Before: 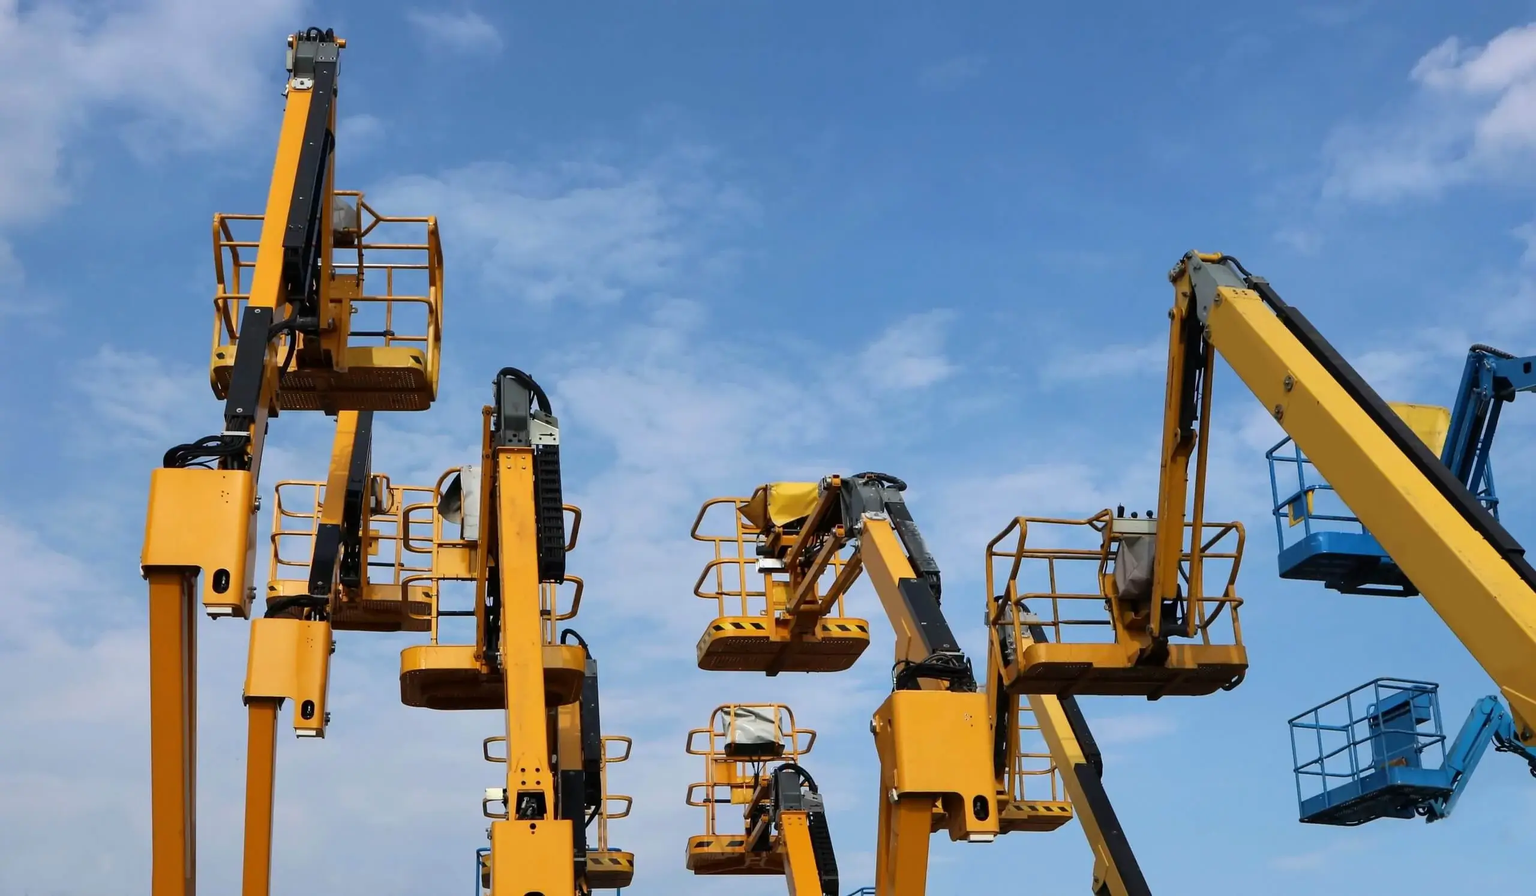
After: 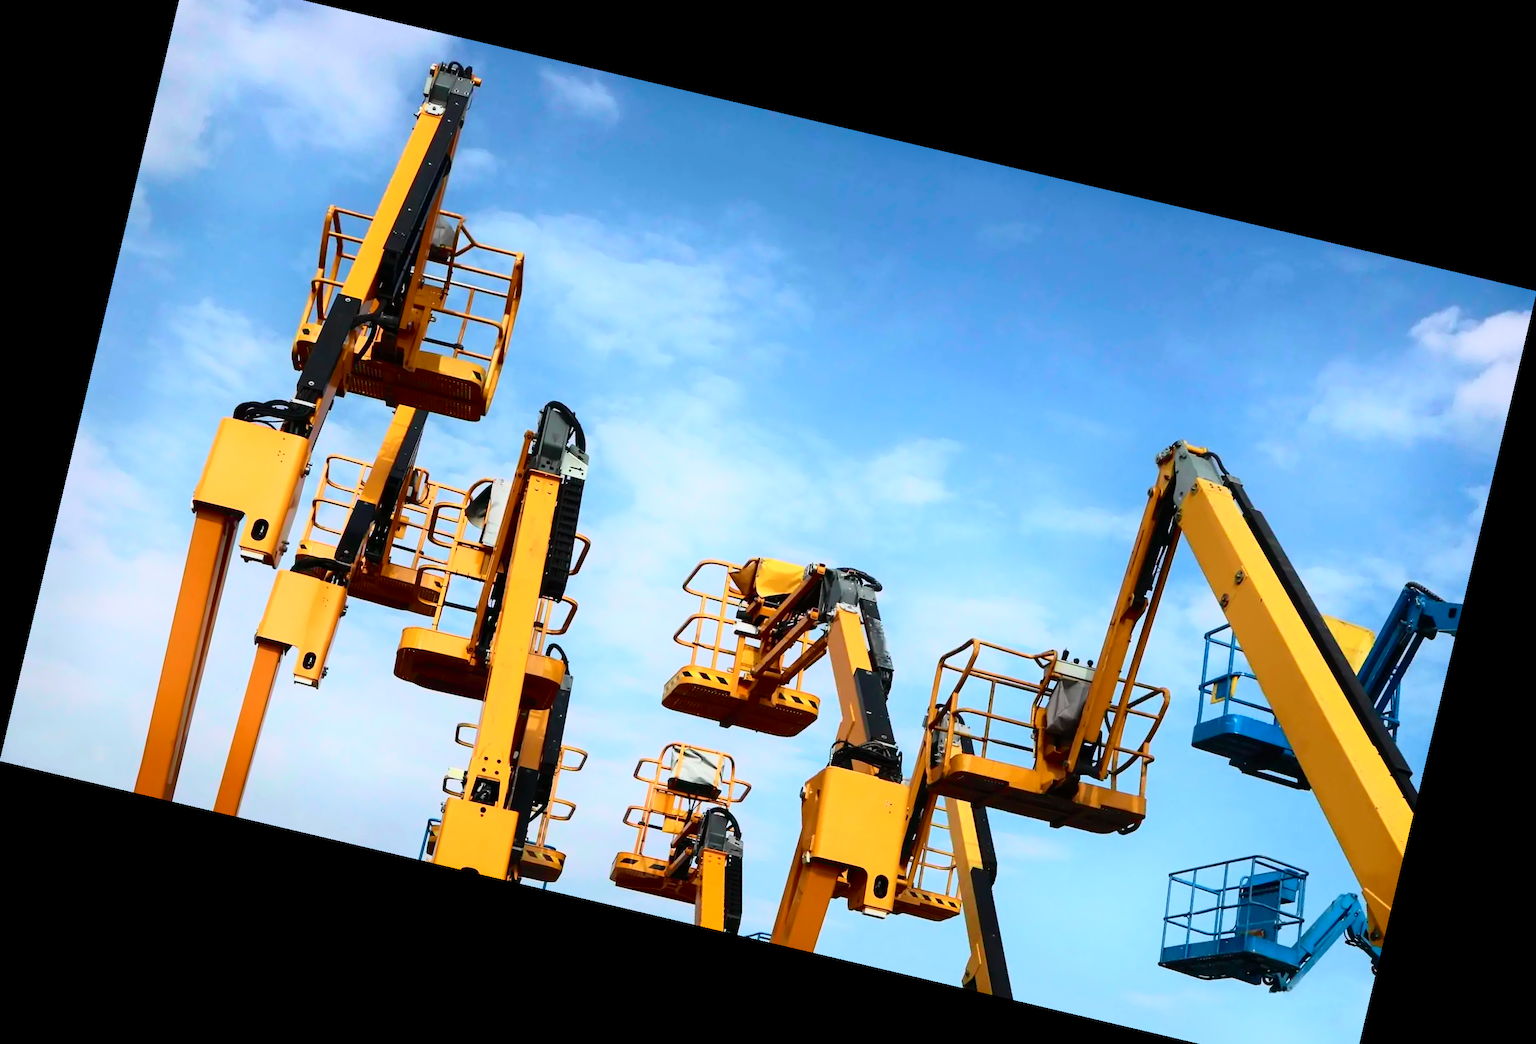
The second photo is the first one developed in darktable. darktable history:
rotate and perspective: rotation 13.27°, automatic cropping off
crop and rotate: top 2.479%, bottom 3.018%
tone curve: curves: ch0 [(0, 0) (0.046, 0.031) (0.163, 0.114) (0.391, 0.432) (0.488, 0.561) (0.695, 0.839) (0.785, 0.904) (1, 0.965)]; ch1 [(0, 0) (0.248, 0.252) (0.427, 0.412) (0.482, 0.462) (0.499, 0.499) (0.518, 0.518) (0.535, 0.577) (0.585, 0.623) (0.679, 0.743) (0.788, 0.809) (1, 1)]; ch2 [(0, 0) (0.313, 0.262) (0.427, 0.417) (0.473, 0.47) (0.503, 0.503) (0.523, 0.515) (0.557, 0.596) (0.598, 0.646) (0.708, 0.771) (1, 1)], color space Lab, independent channels, preserve colors none
shadows and highlights: shadows -40.15, highlights 62.88, soften with gaussian
